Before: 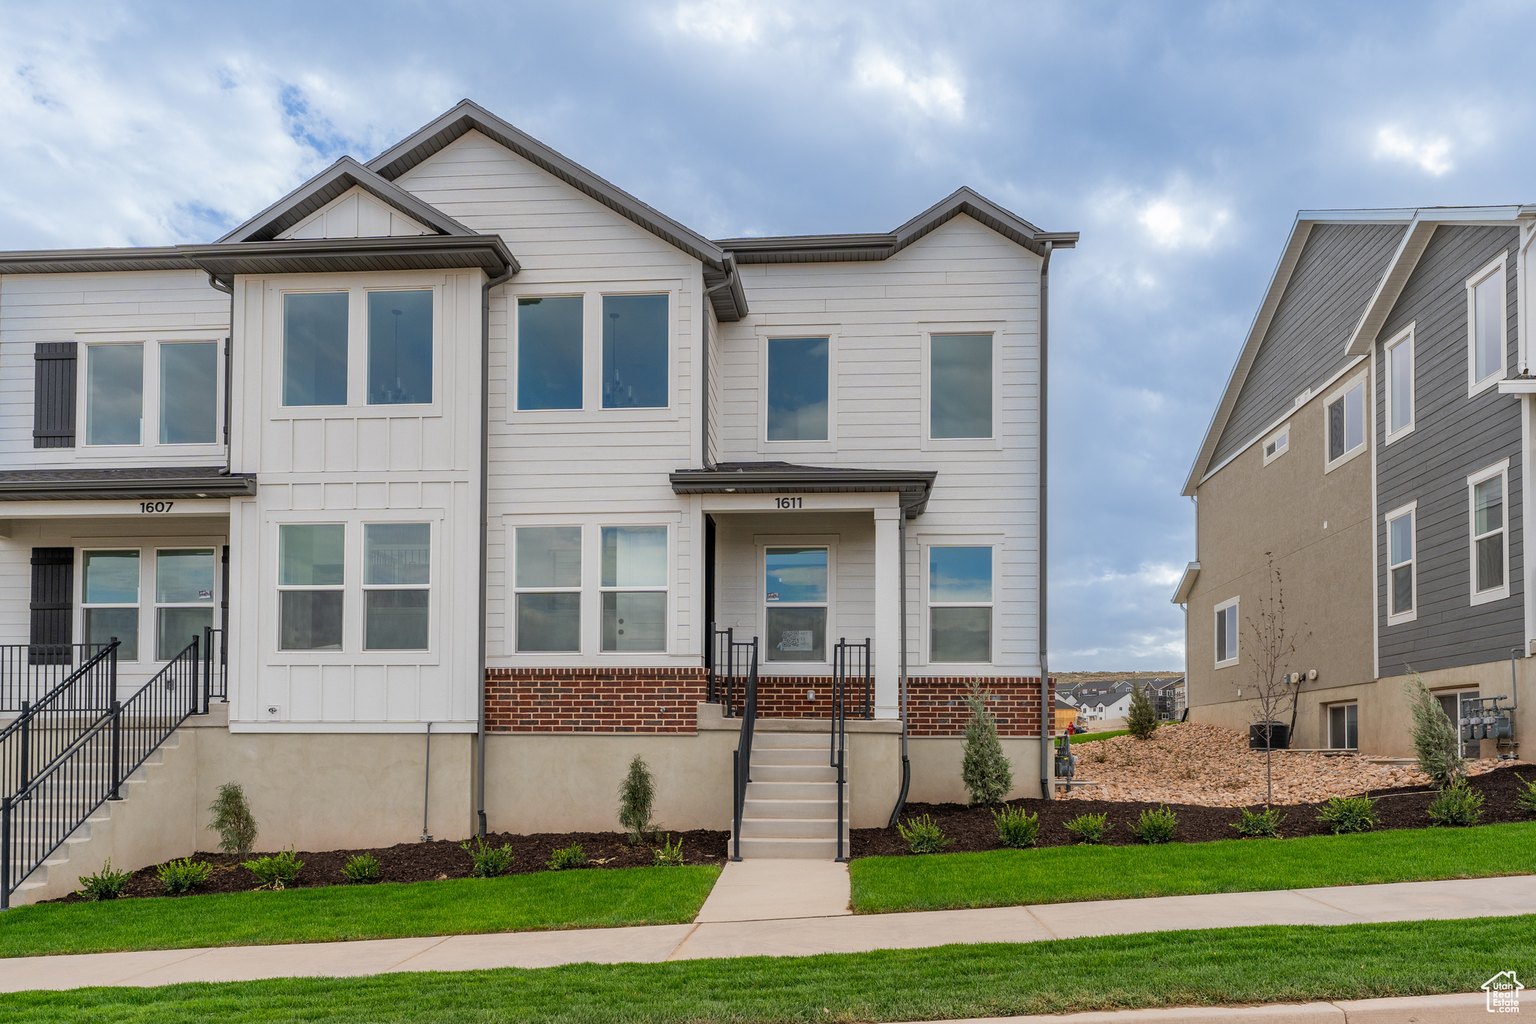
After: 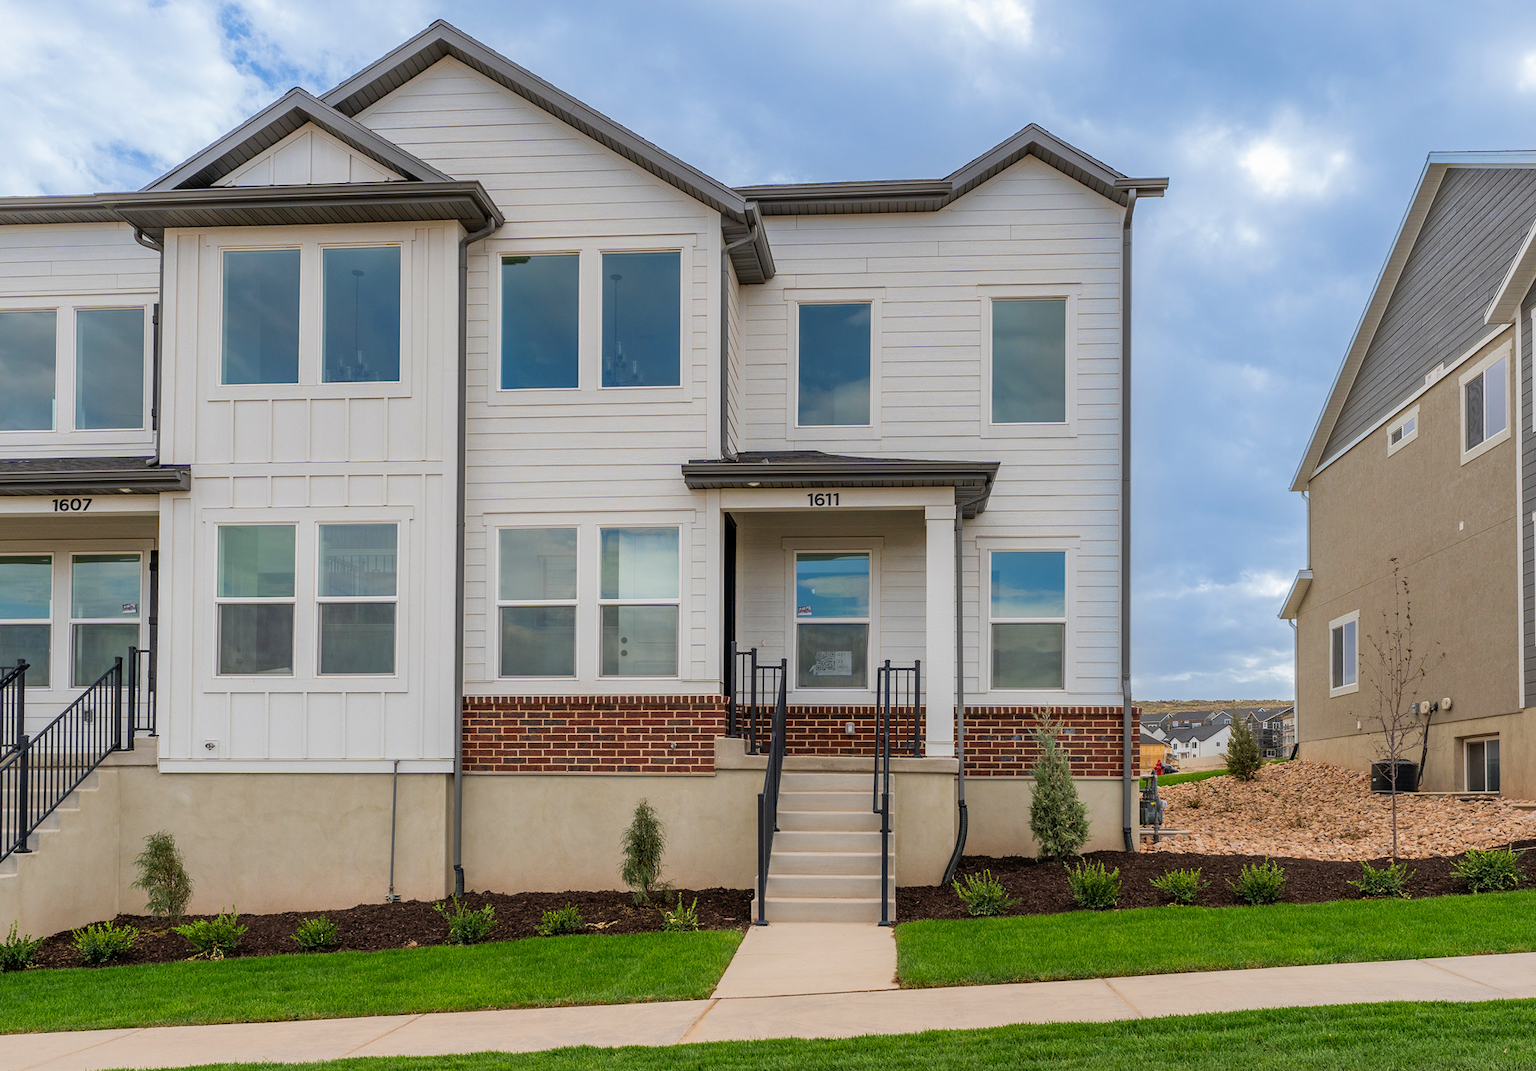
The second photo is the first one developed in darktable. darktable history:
velvia: on, module defaults
crop: left 6.274%, top 8.12%, right 9.55%, bottom 3.764%
